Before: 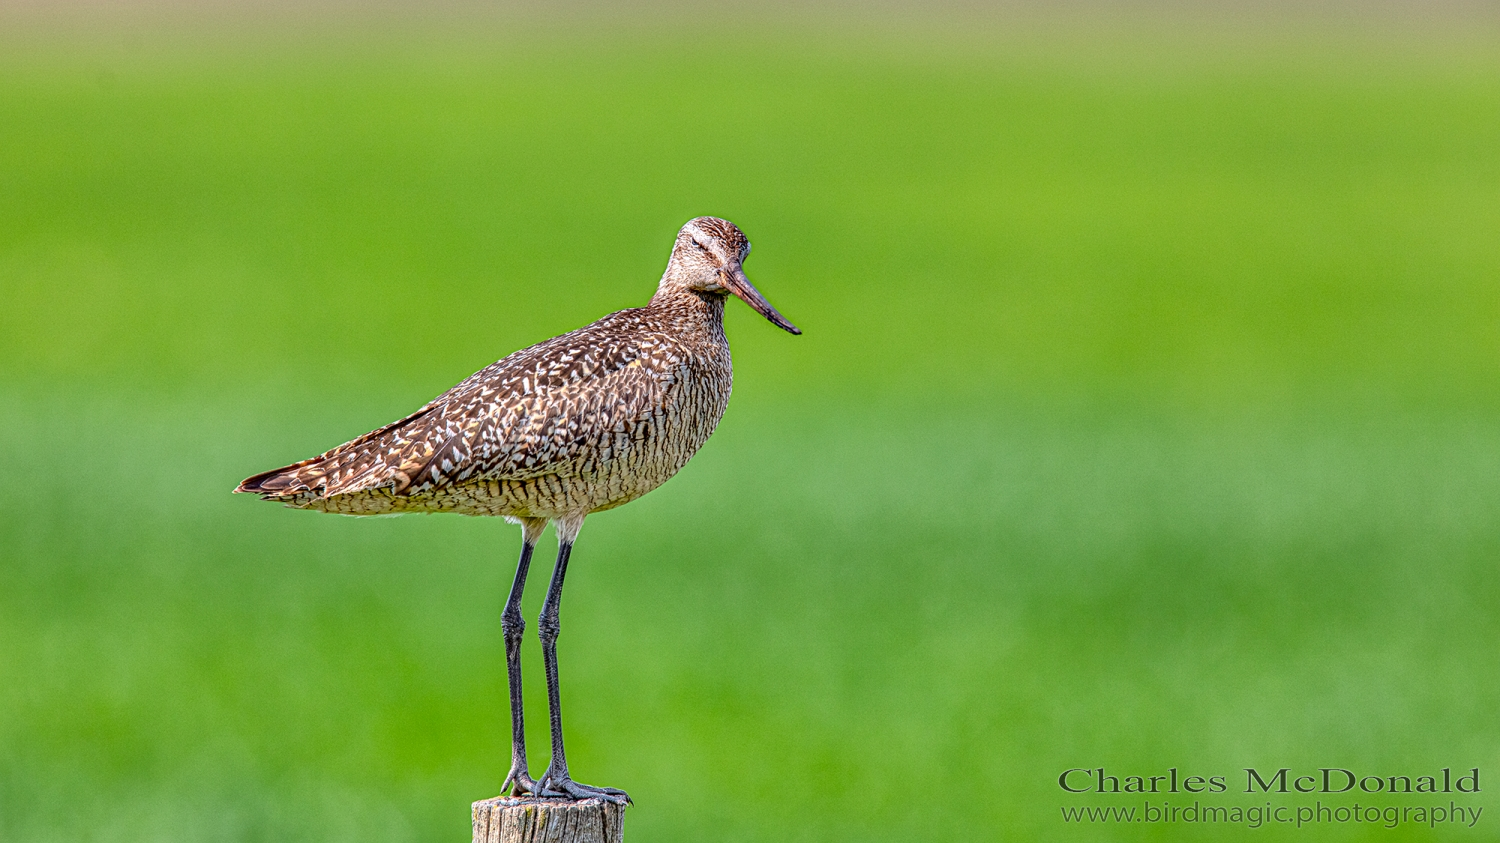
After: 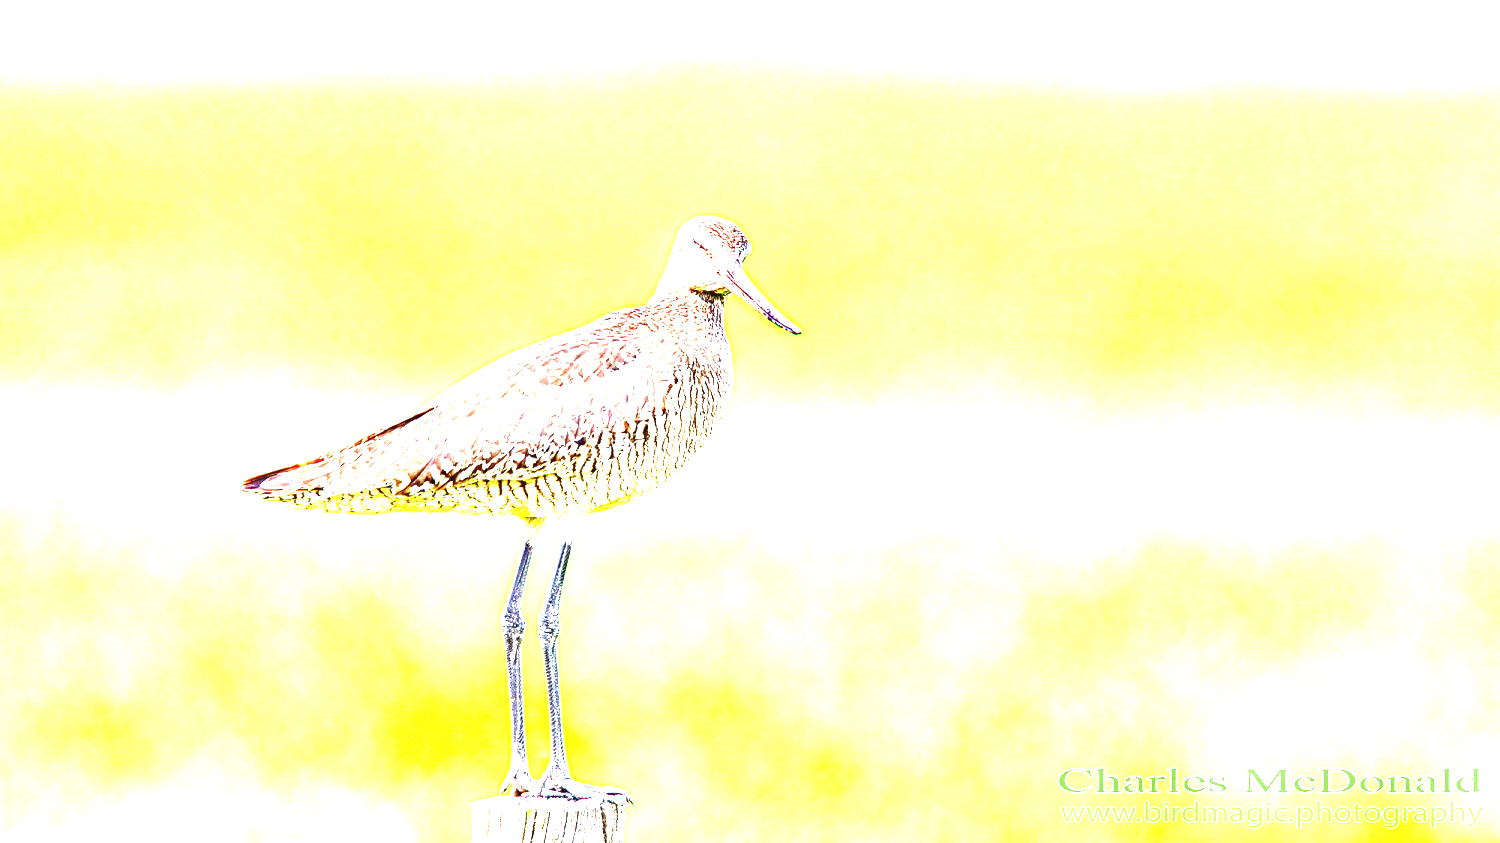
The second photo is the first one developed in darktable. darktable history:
exposure: black level correction 0, exposure 4.026 EV, compensate highlight preservation false
